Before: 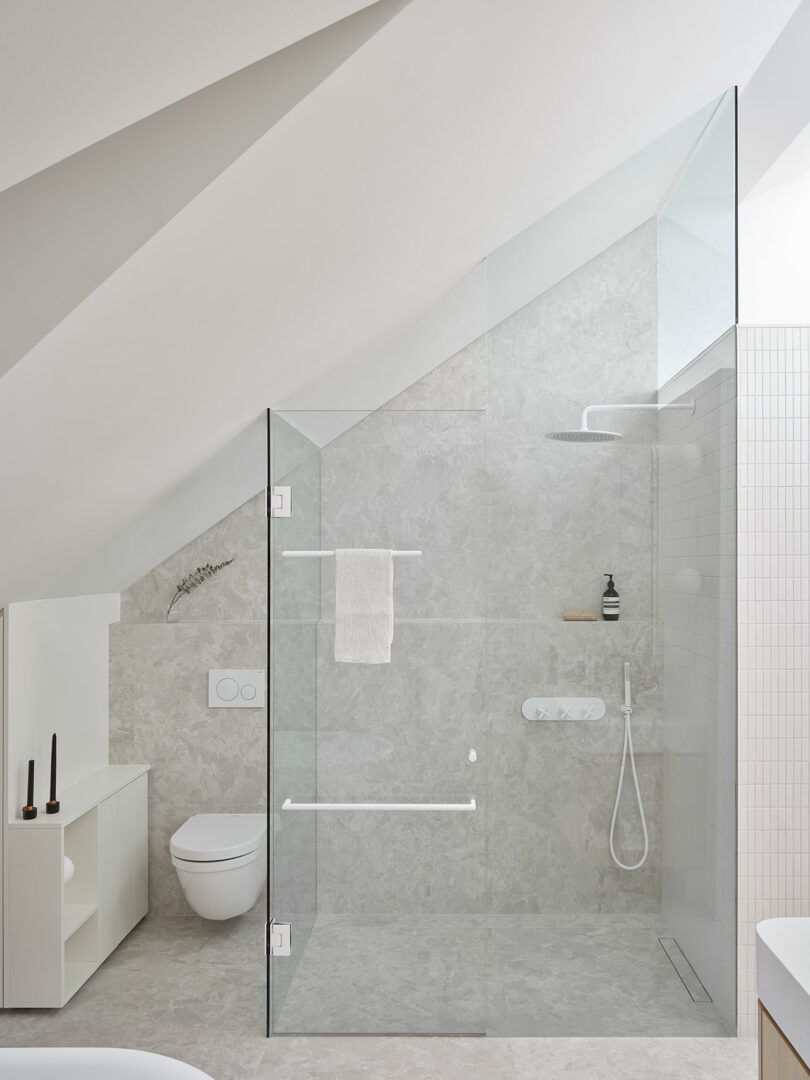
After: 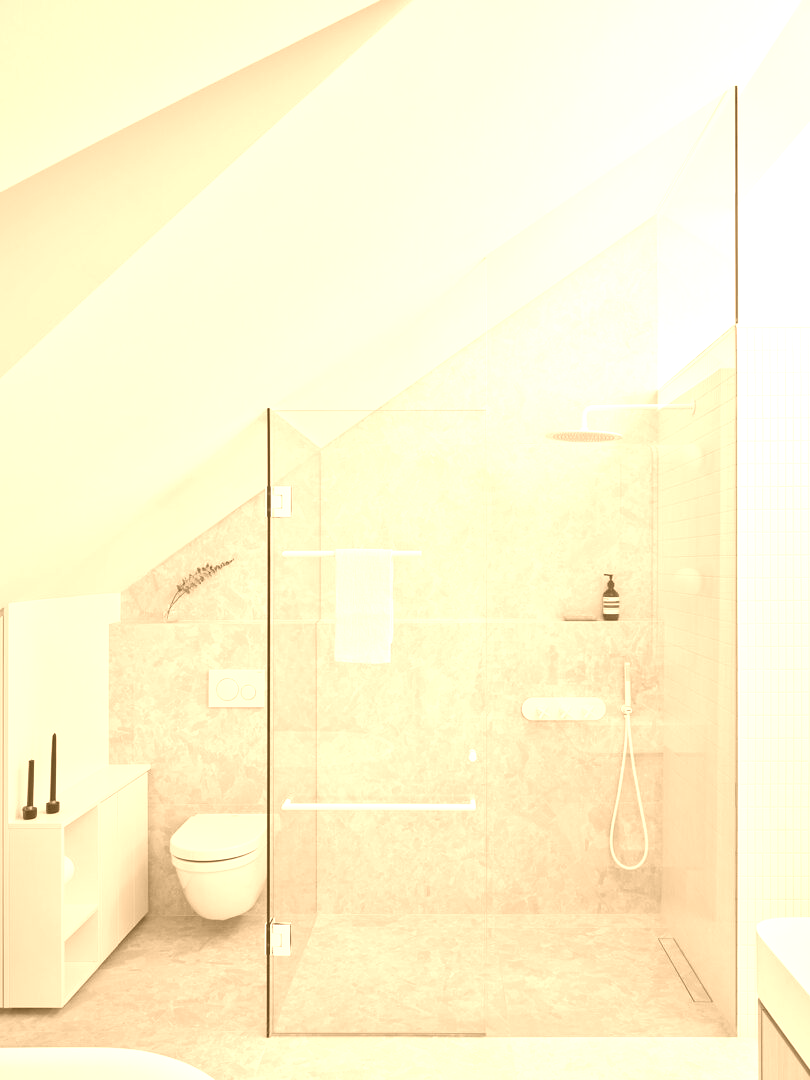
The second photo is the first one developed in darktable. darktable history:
white balance: red 0.988, blue 1.017
colorize: hue 28.8°, source mix 100%
contrast brightness saturation: contrast 0.11, saturation -0.17
